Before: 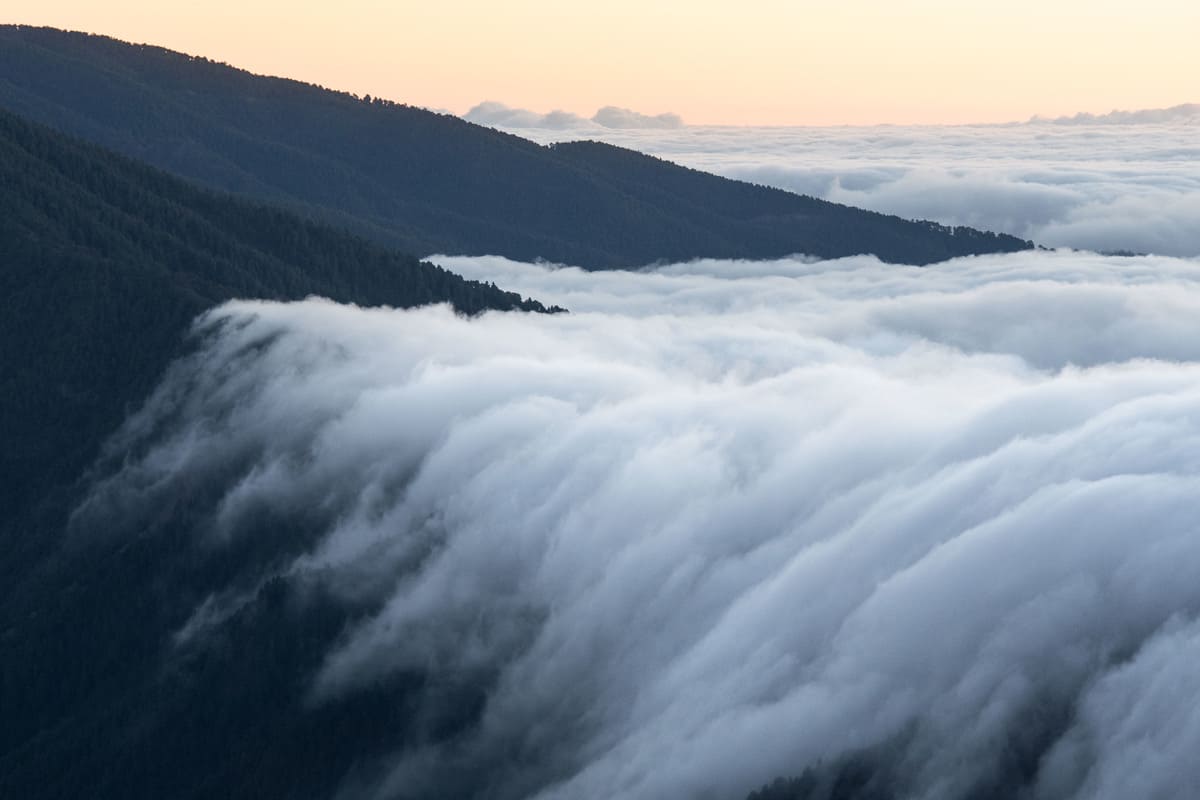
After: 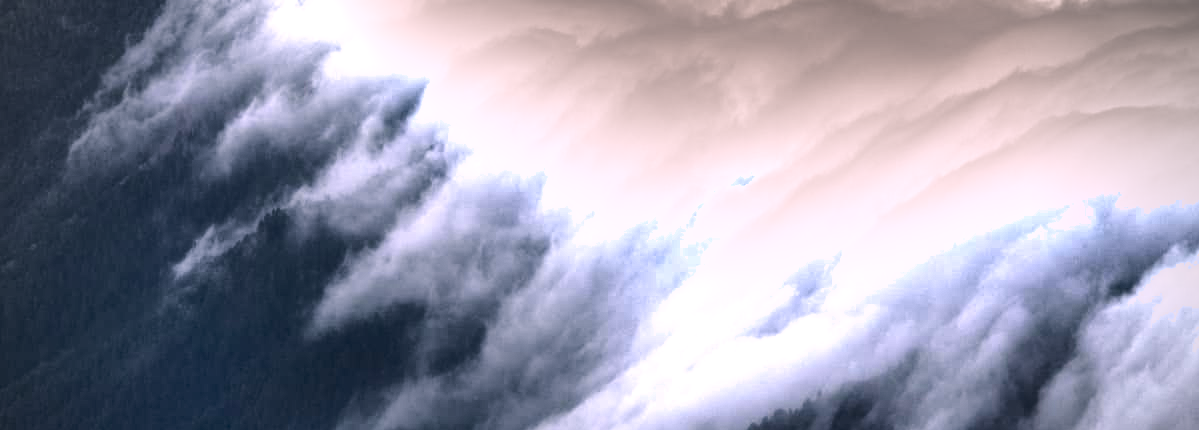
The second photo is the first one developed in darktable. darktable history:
vignetting: fall-off start 71.38%
exposure: black level correction 0, exposure 1.96 EV, compensate exposure bias true, compensate highlight preservation false
base curve: curves: ch0 [(0, 0) (0.073, 0.04) (0.157, 0.139) (0.492, 0.492) (0.758, 0.758) (1, 1)]
crop and rotate: top 46.197%, right 0.047%
shadows and highlights: low approximation 0.01, soften with gaussian
color correction: highlights a* 12.49, highlights b* 5.46
